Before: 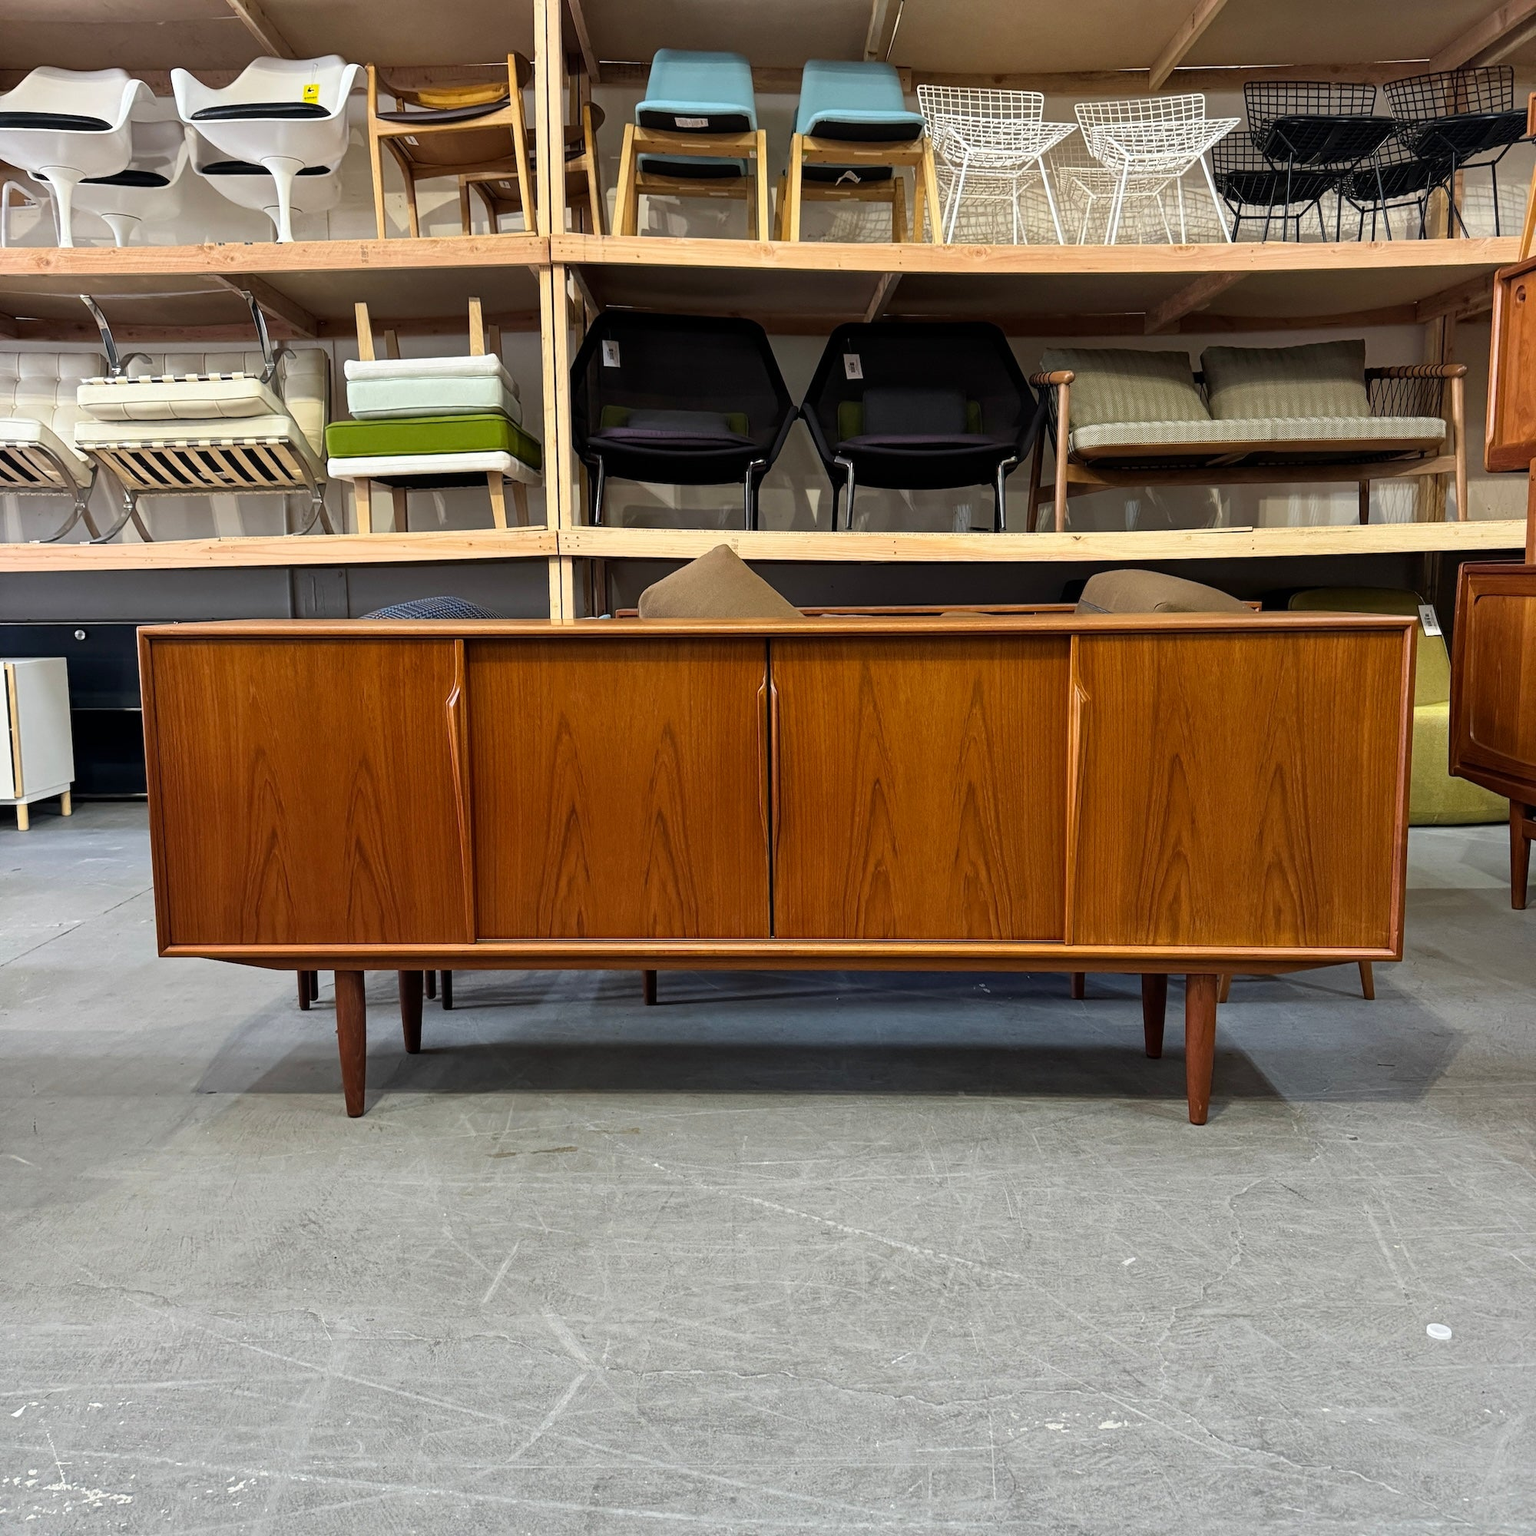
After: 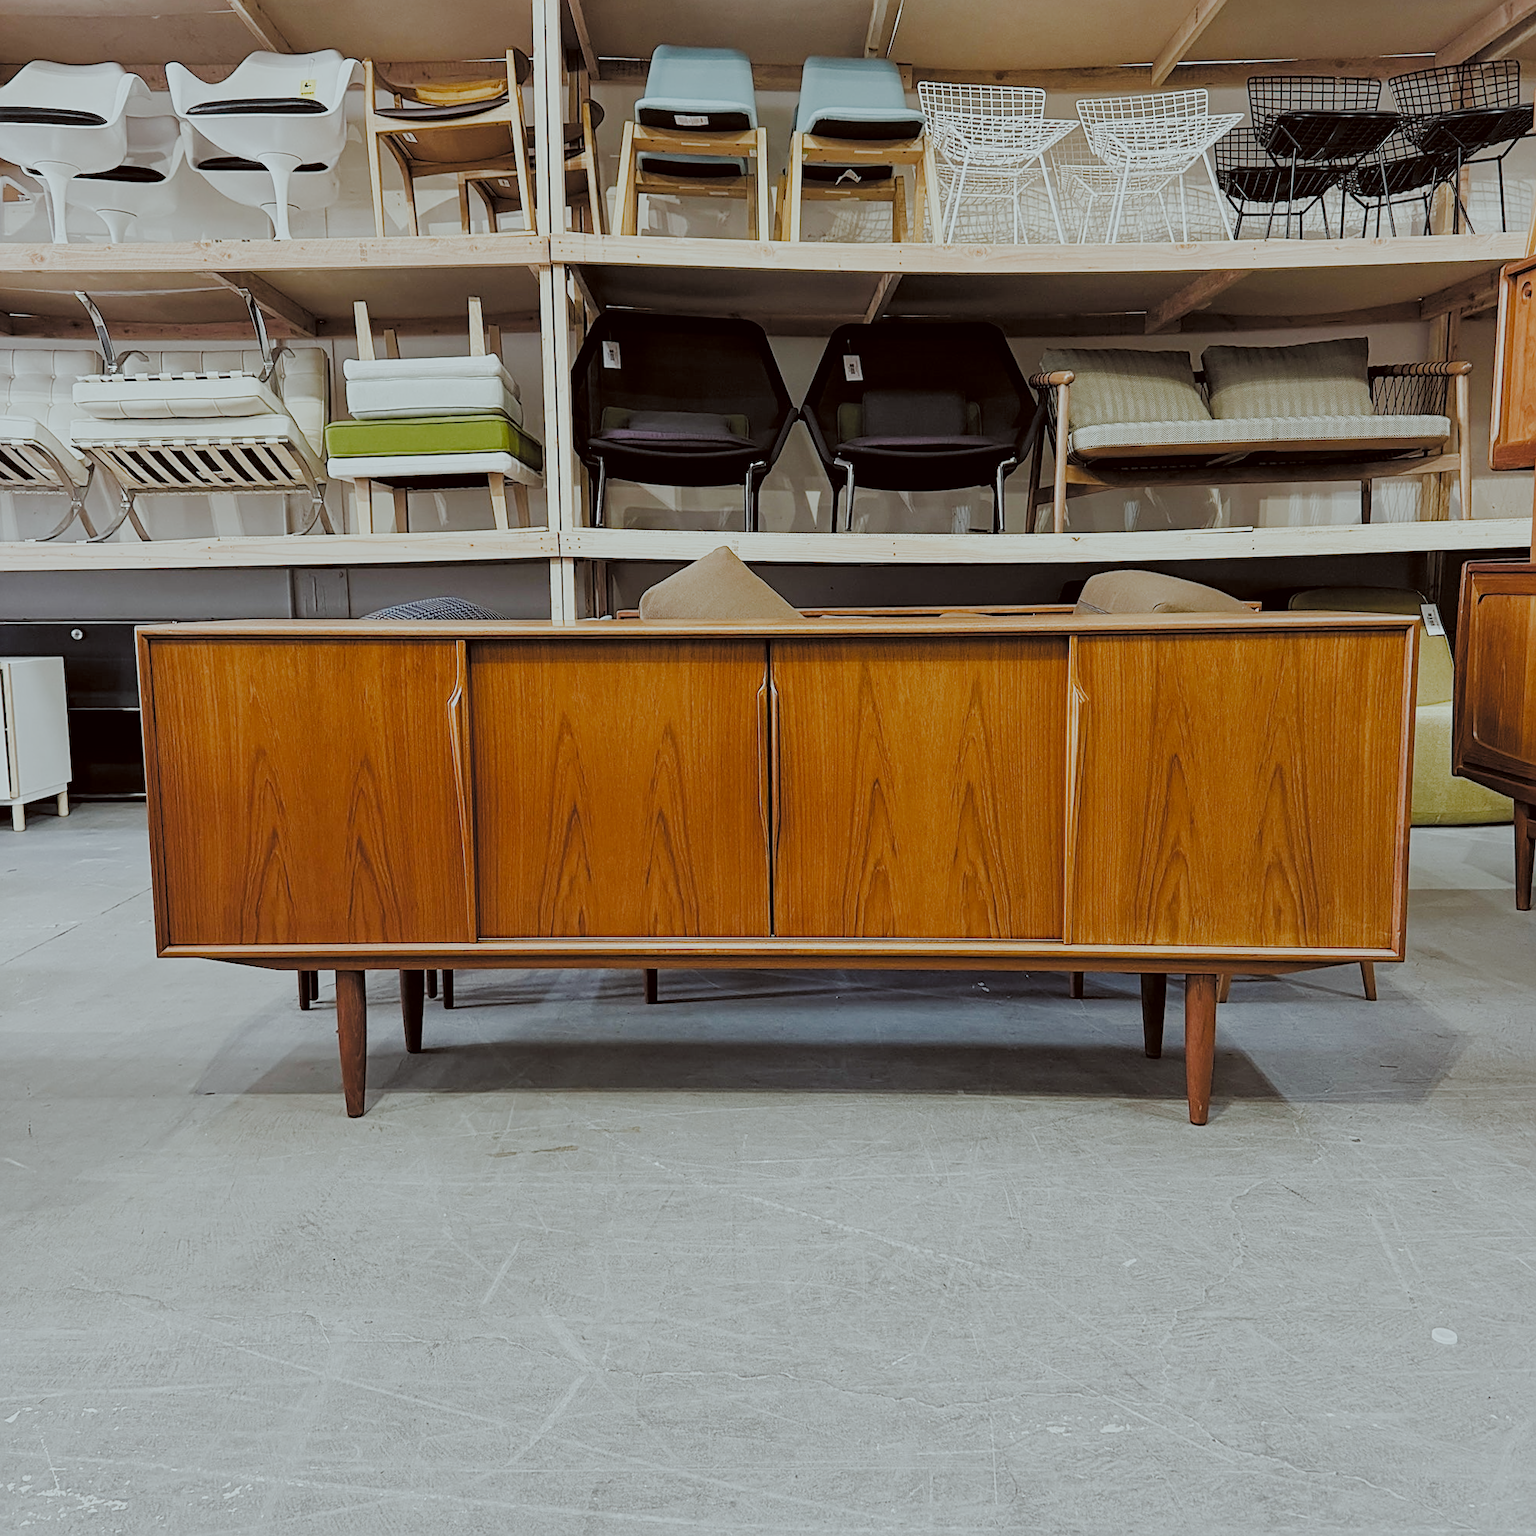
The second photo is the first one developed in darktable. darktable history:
sharpen: on, module defaults
filmic: grey point source 12.14, black point source -8.11, white point source 5.29, grey point target 18, white point target 100, output power 2.2, latitude stops 2, contrast 1.5, saturation 100, global saturation 100
lens correction: scale 1, crop 1.52, focal 18.3, aperture 7.1, distance 1000, camera "GR", lens "Ricoh GR & compatibles"
color correction: highlights a* -4.98, highlights b* -3.76, shadows a* 3.83, shadows b* 4.08
